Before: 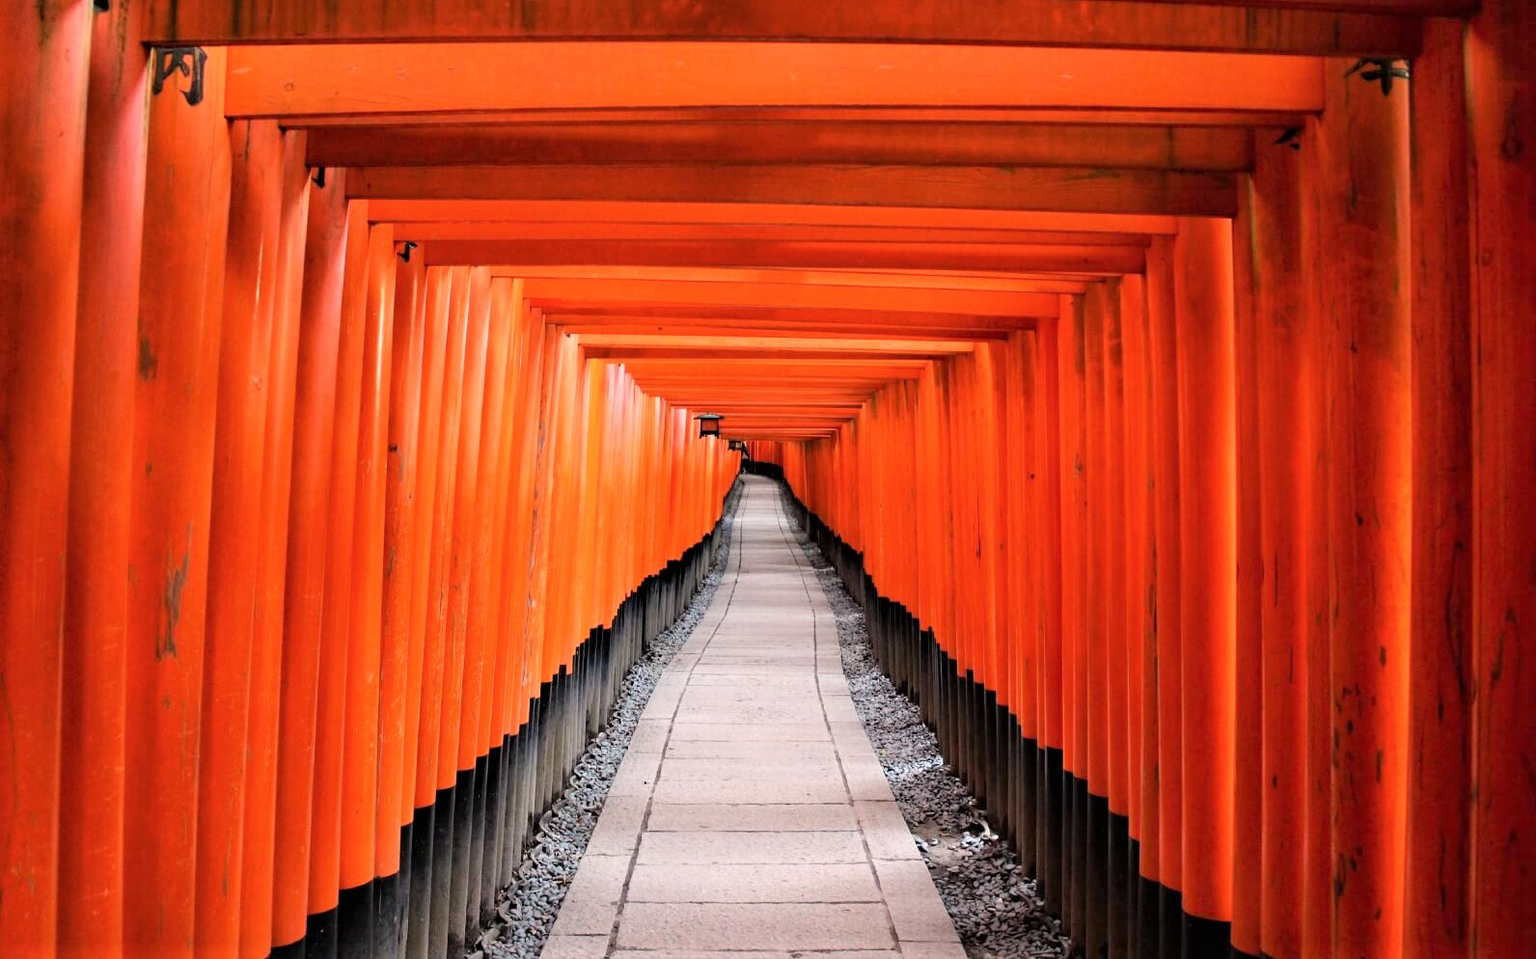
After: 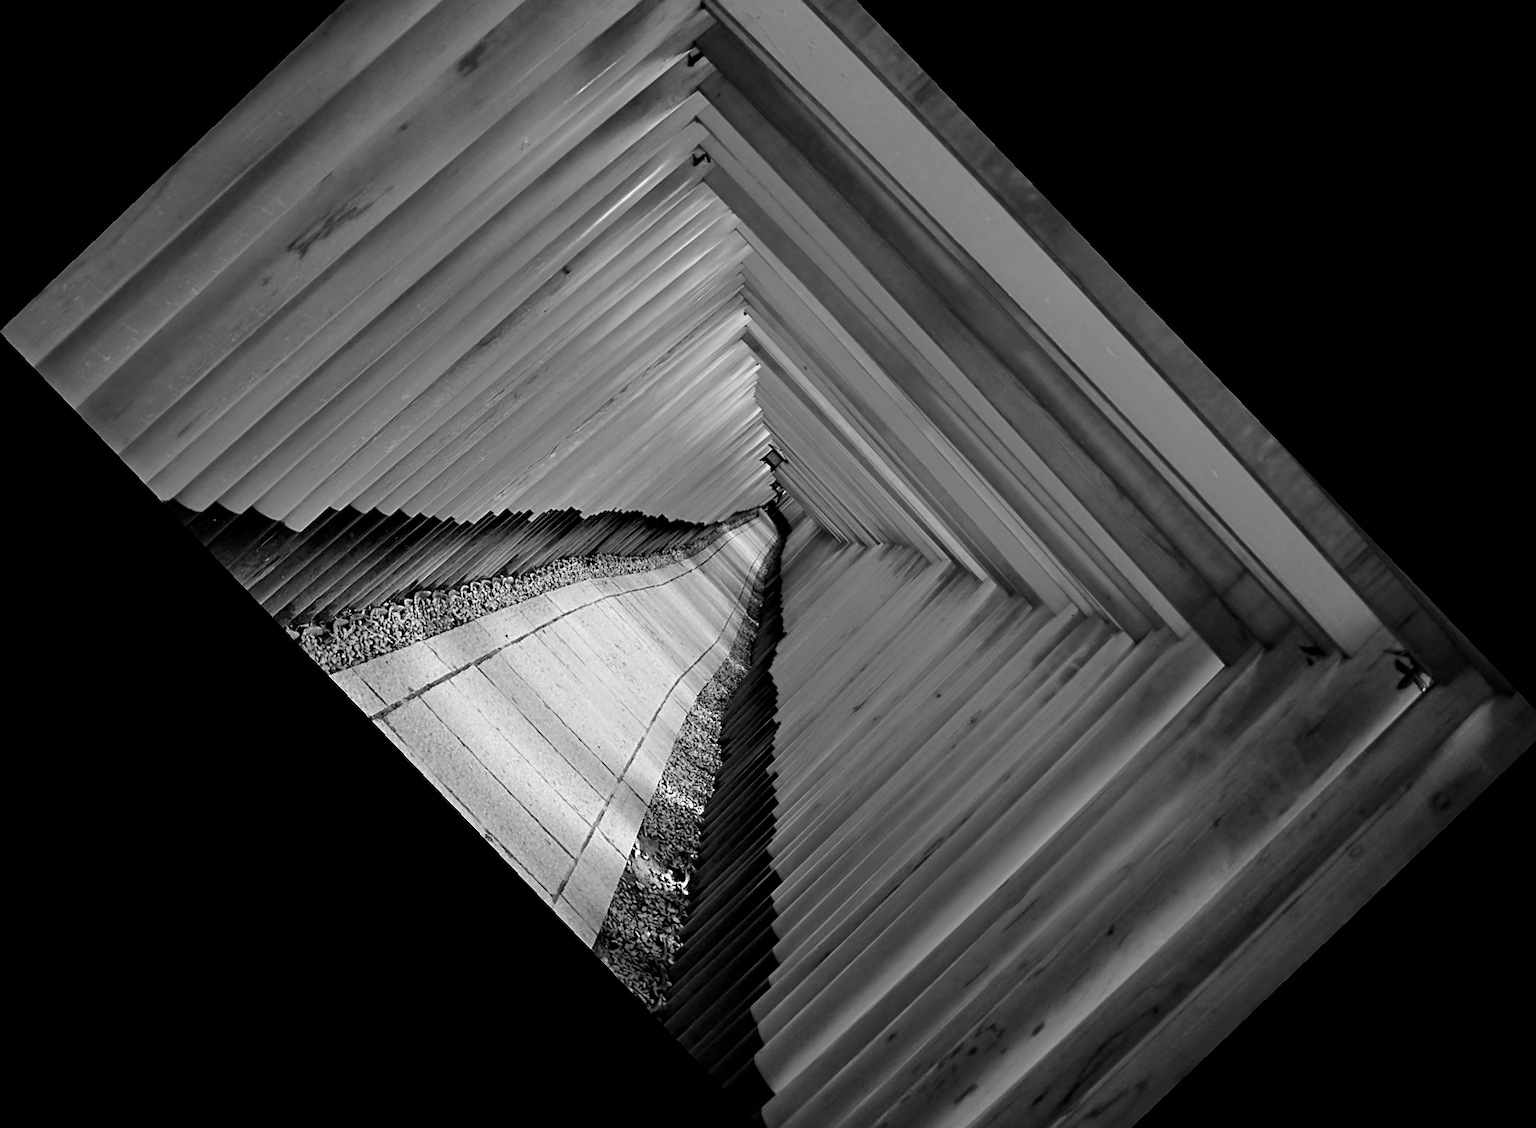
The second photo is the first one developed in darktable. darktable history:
contrast brightness saturation: contrast 0.07, brightness -0.13, saturation 0.06
monochrome: on, module defaults
sharpen: on, module defaults
crop and rotate: angle -46.26°, top 16.234%, right 0.912%, bottom 11.704%
local contrast: mode bilateral grid, contrast 15, coarseness 36, detail 105%, midtone range 0.2
